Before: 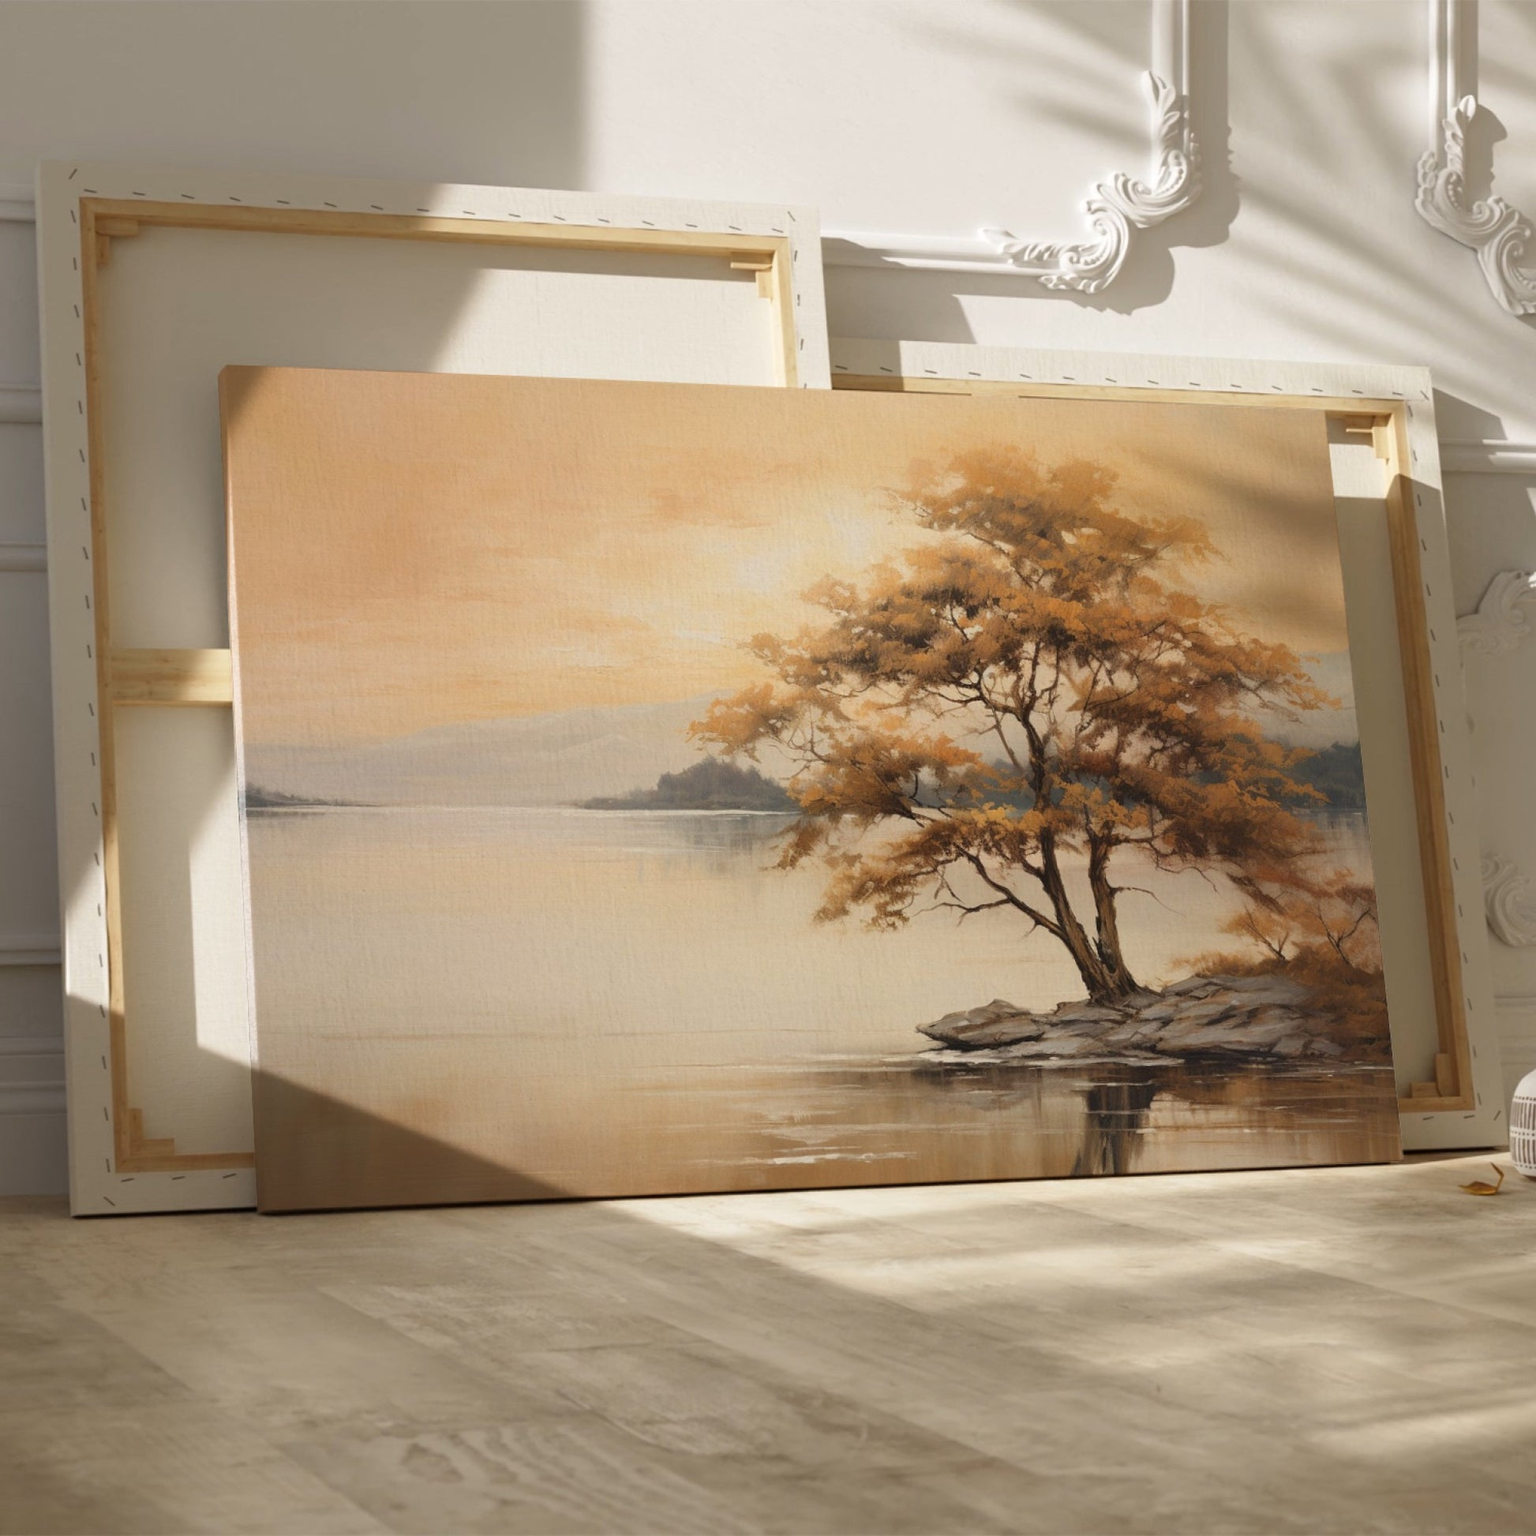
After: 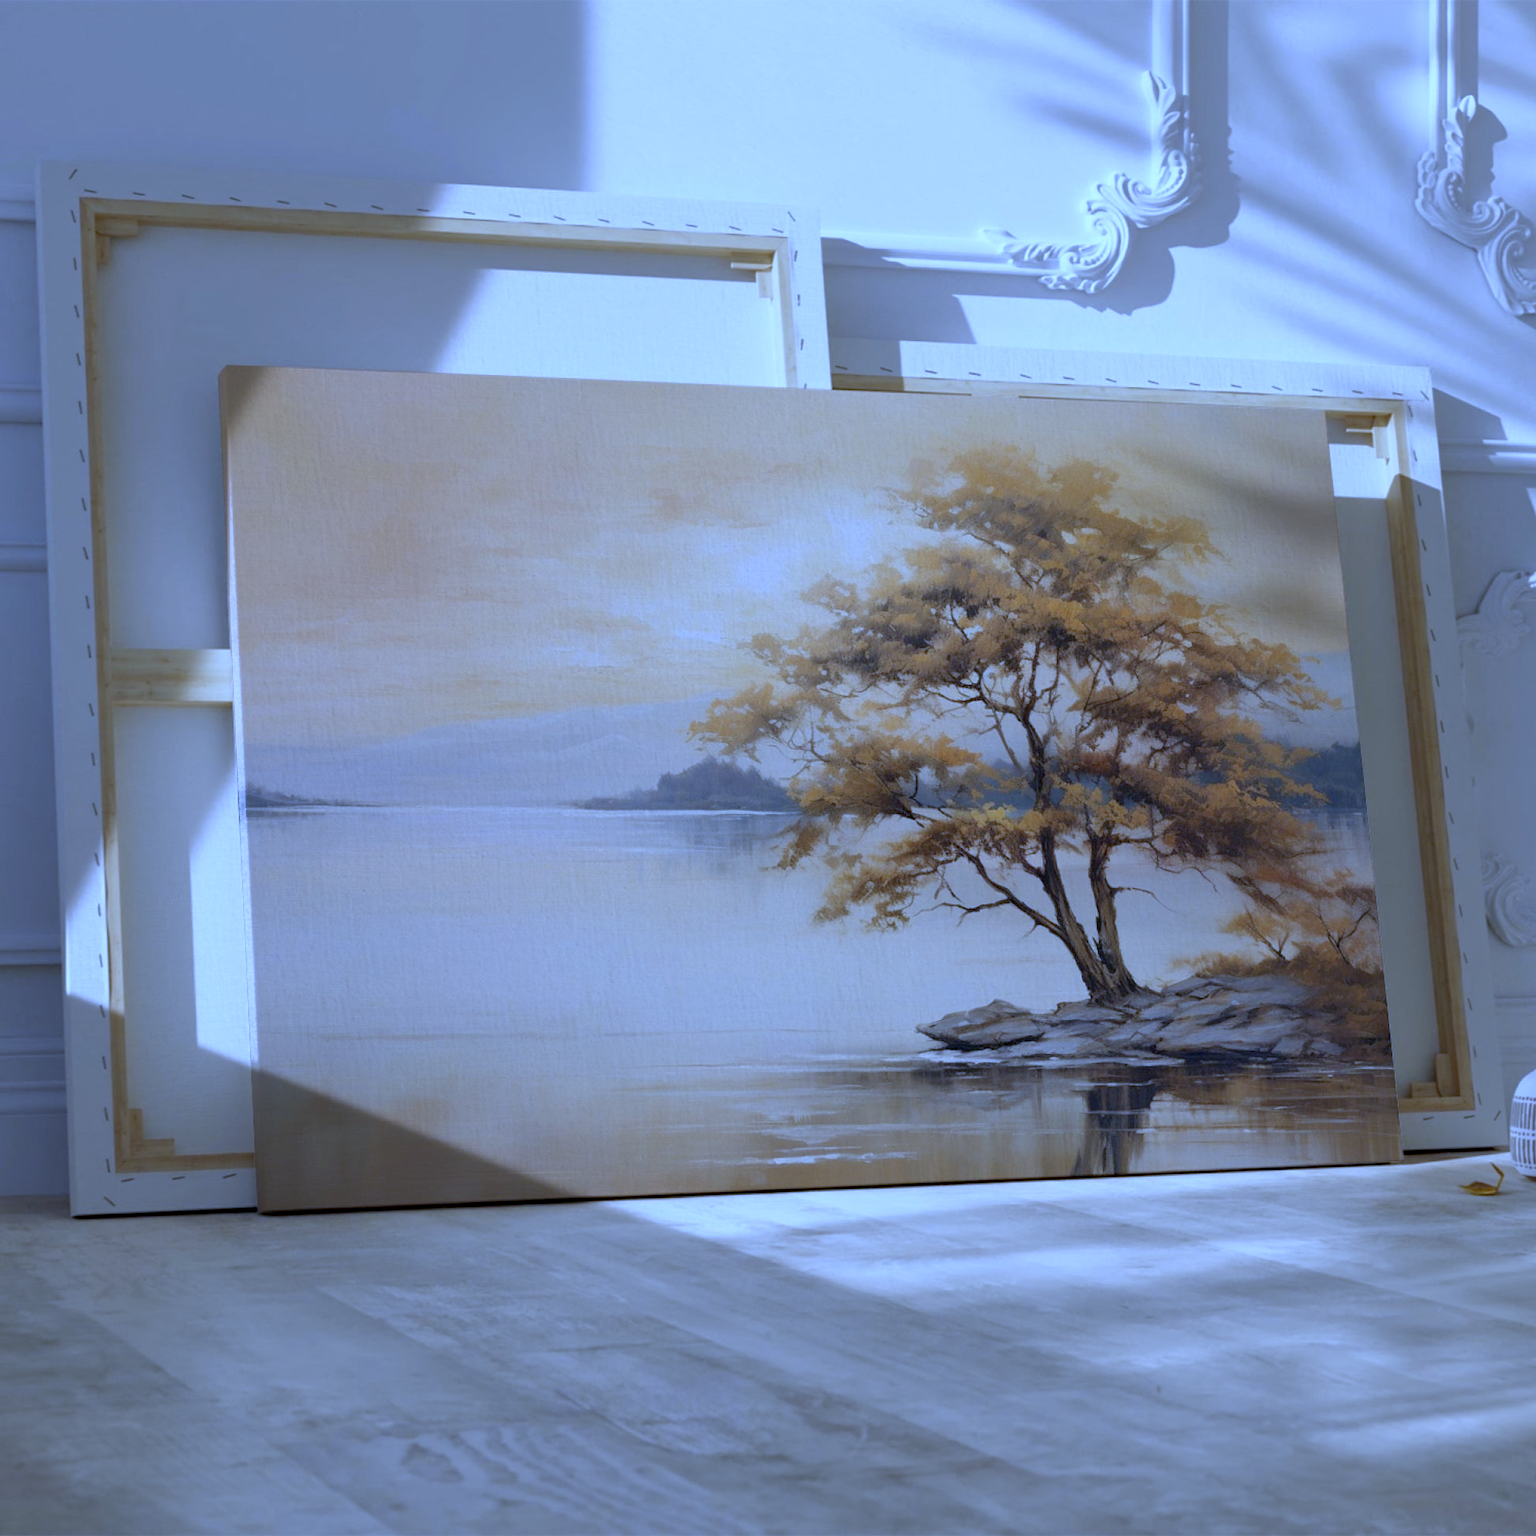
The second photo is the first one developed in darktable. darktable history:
exposure: black level correction 0.007, exposure 0.159 EV, compensate highlight preservation false
tone equalizer: -8 EV 0.25 EV, -7 EV 0.417 EV, -6 EV 0.417 EV, -5 EV 0.25 EV, -3 EV -0.25 EV, -2 EV -0.417 EV, -1 EV -0.417 EV, +0 EV -0.25 EV, edges refinement/feathering 500, mask exposure compensation -1.57 EV, preserve details guided filter
white balance: red 0.766, blue 1.537
